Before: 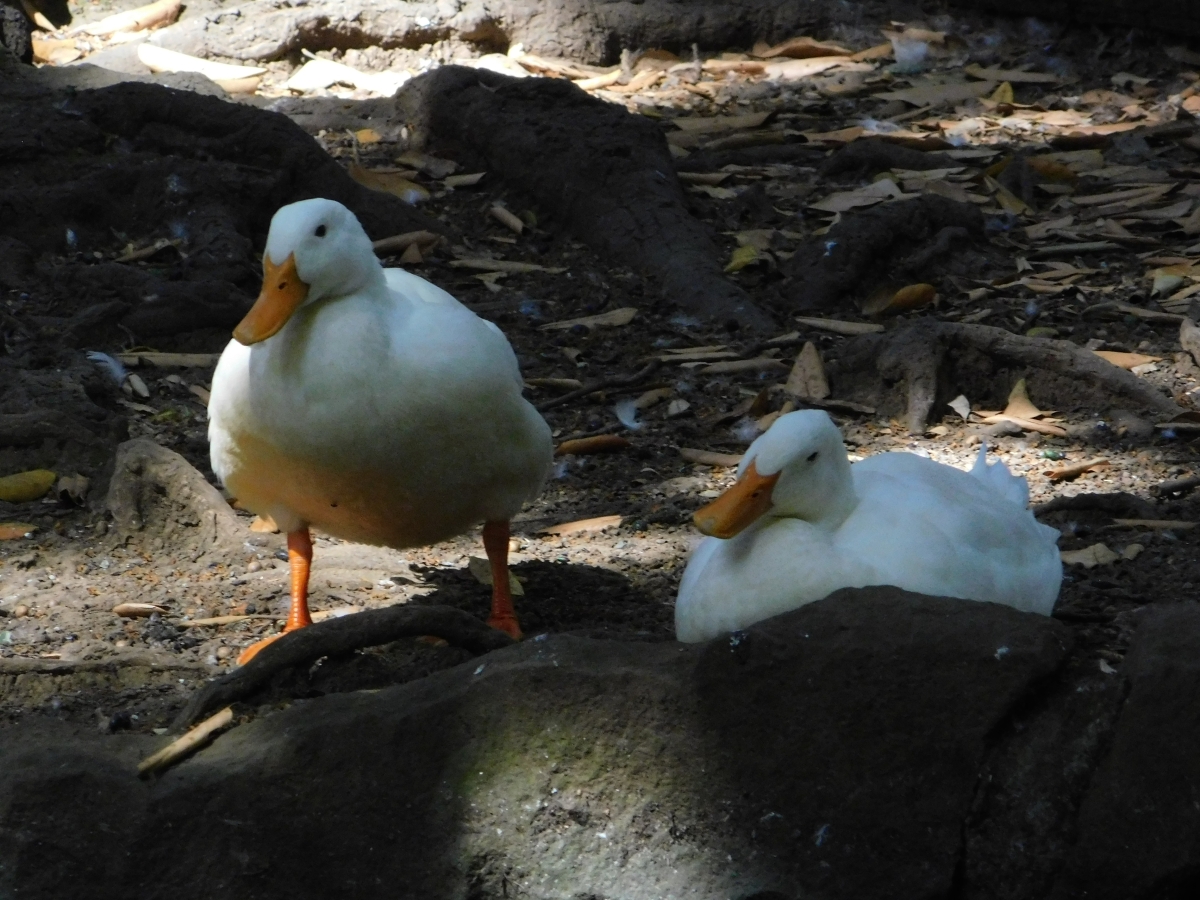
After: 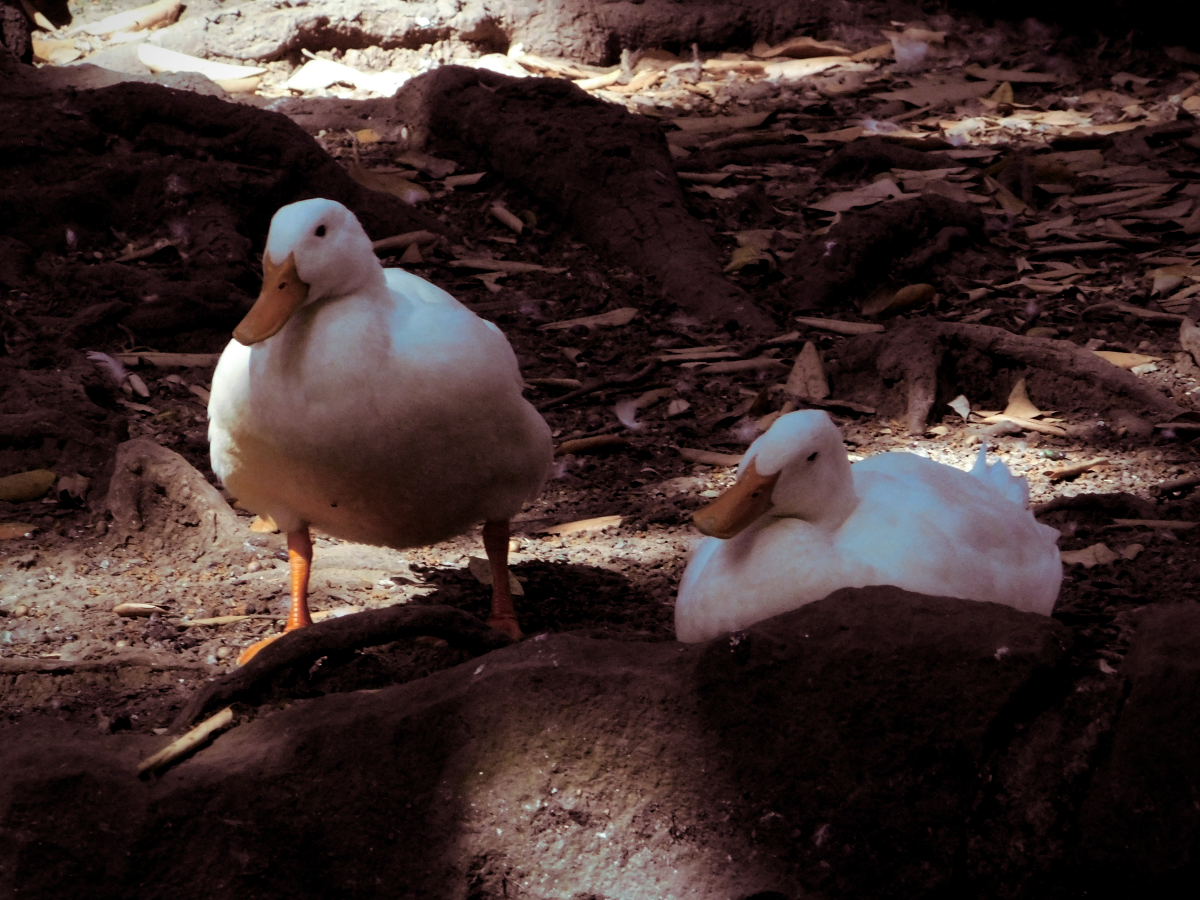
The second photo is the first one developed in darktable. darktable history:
exposure: black level correction 0.004, exposure 0.014 EV, compensate highlight preservation false
split-toning: on, module defaults
vignetting: saturation 0, unbound false
